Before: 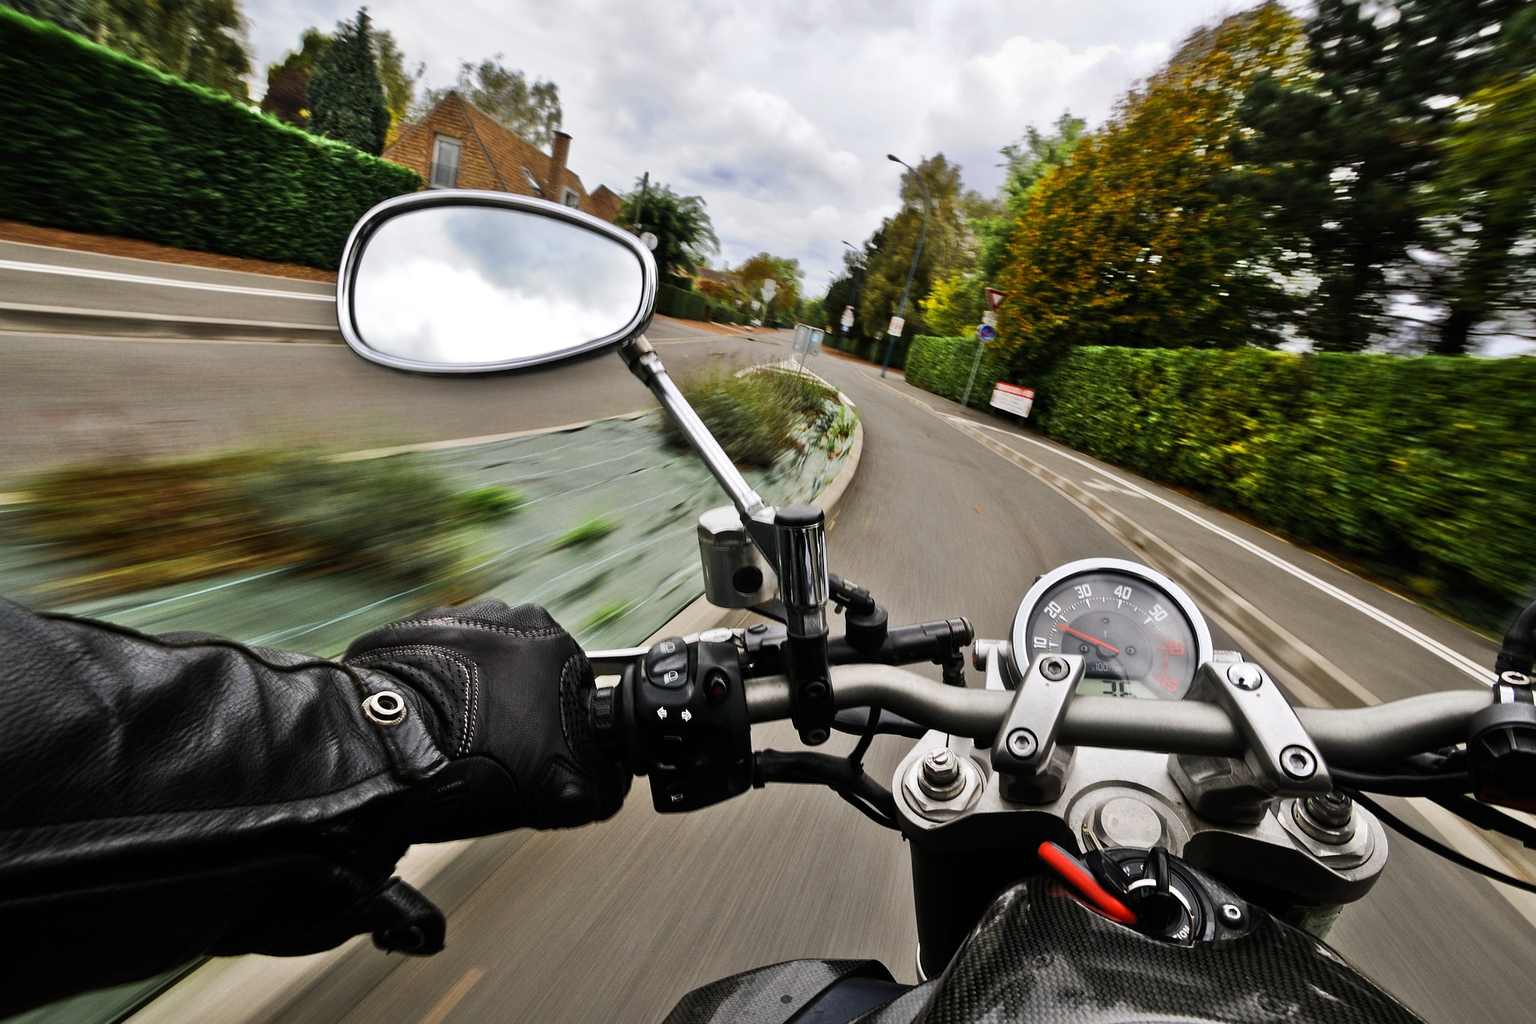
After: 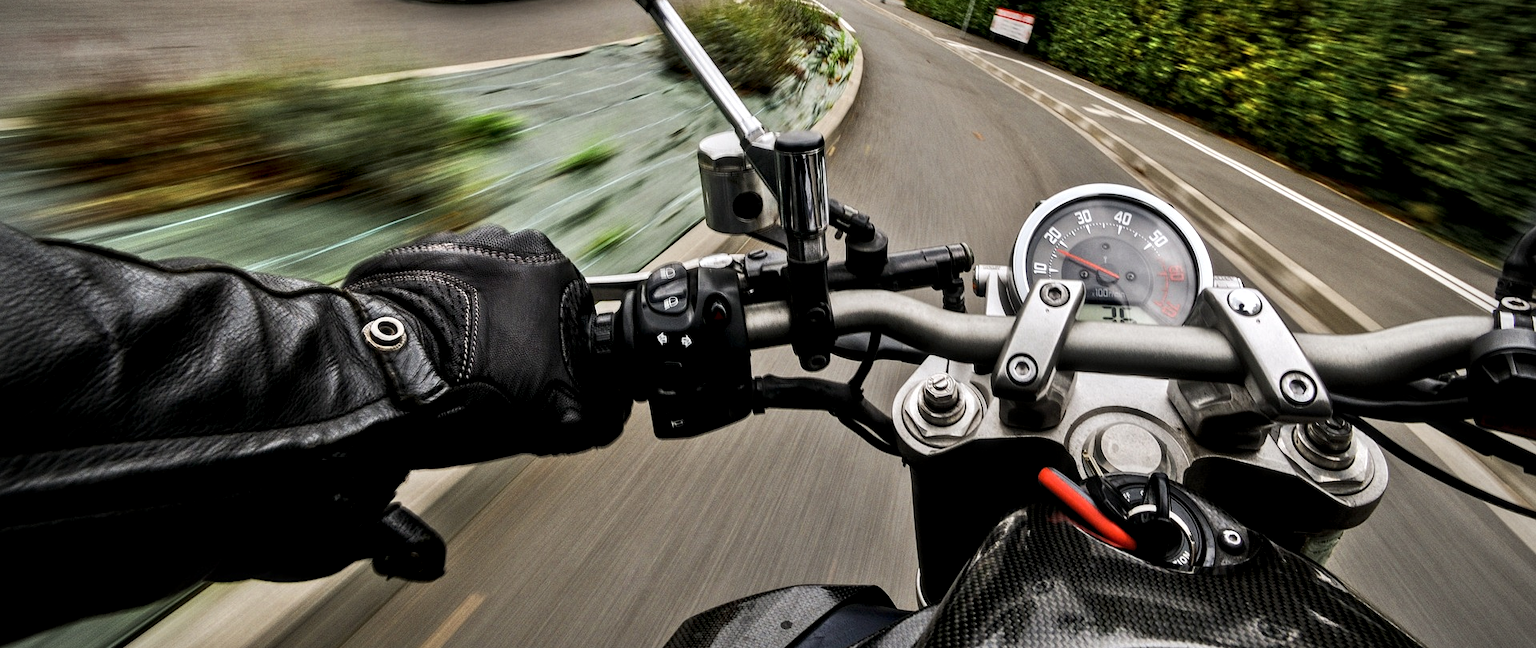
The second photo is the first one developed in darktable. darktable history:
vignetting: on, module defaults
crop and rotate: top 36.632%
local contrast: highlights 59%, detail 147%
